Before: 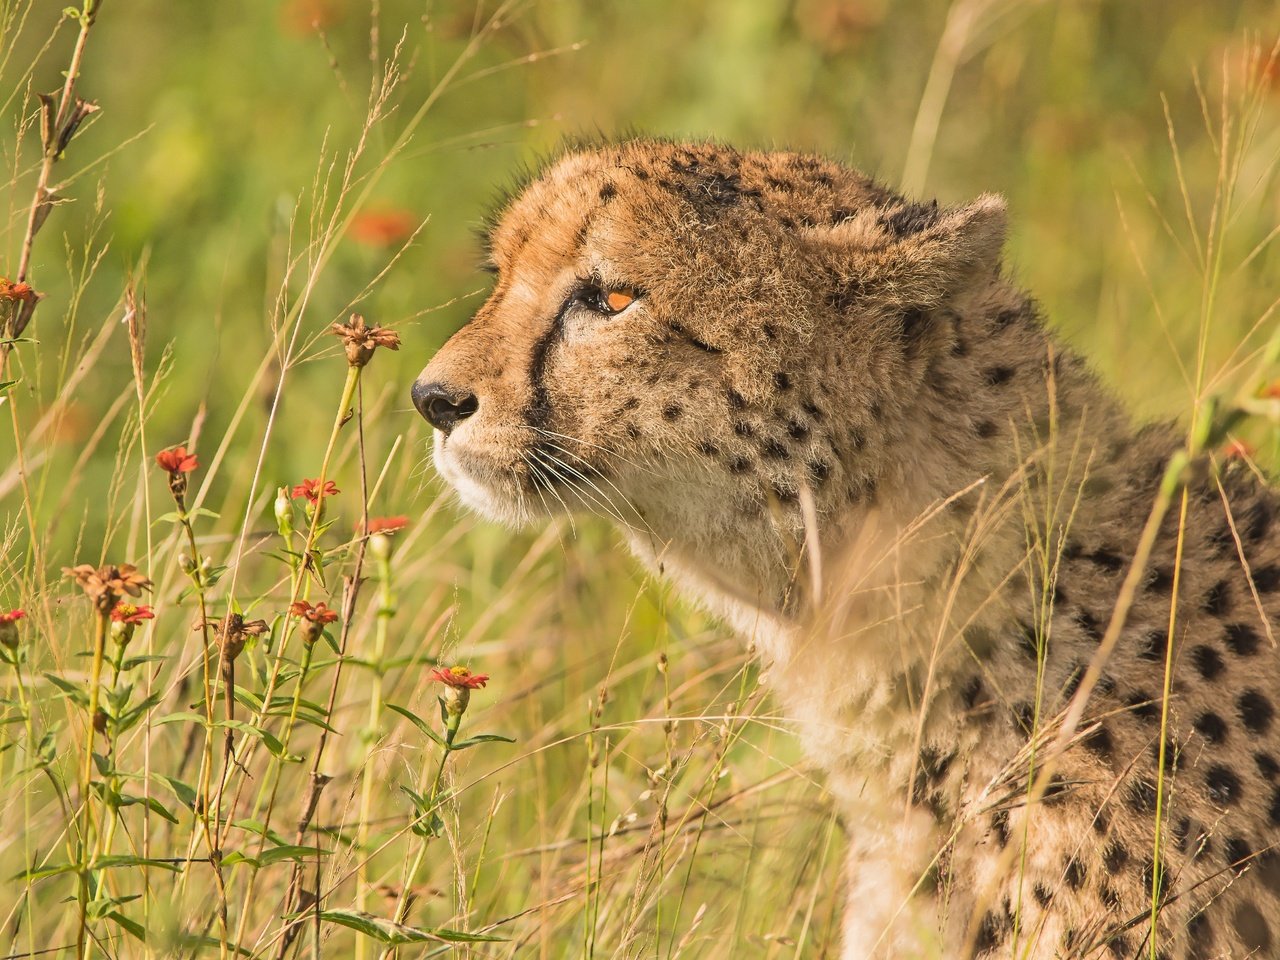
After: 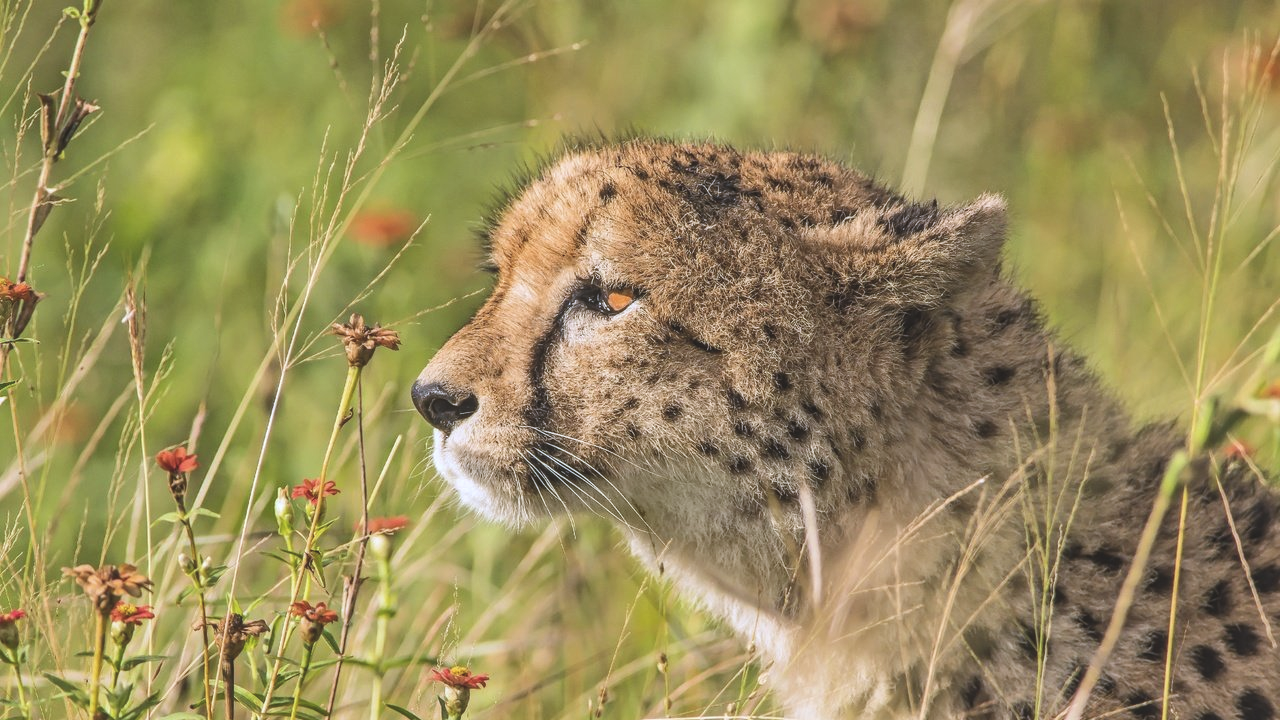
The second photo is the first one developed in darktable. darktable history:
exposure: black level correction -0.025, exposure -0.117 EV, compensate highlight preservation false
crop: bottom 24.967%
local contrast: detail 130%
white balance: red 0.948, green 1.02, blue 1.176
